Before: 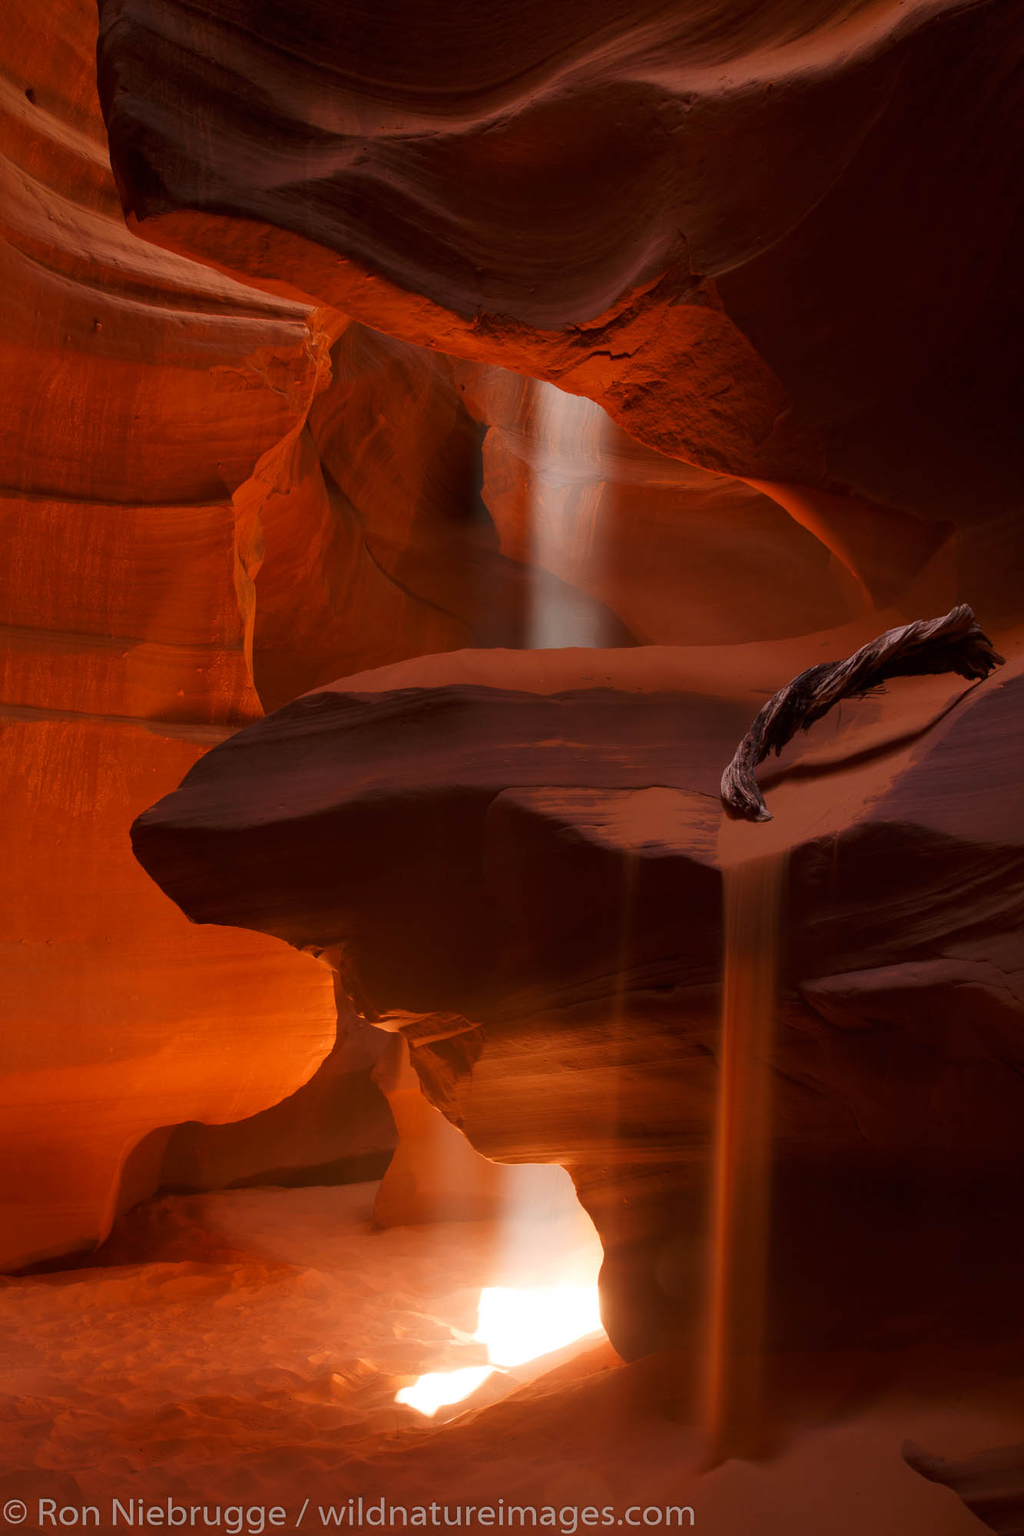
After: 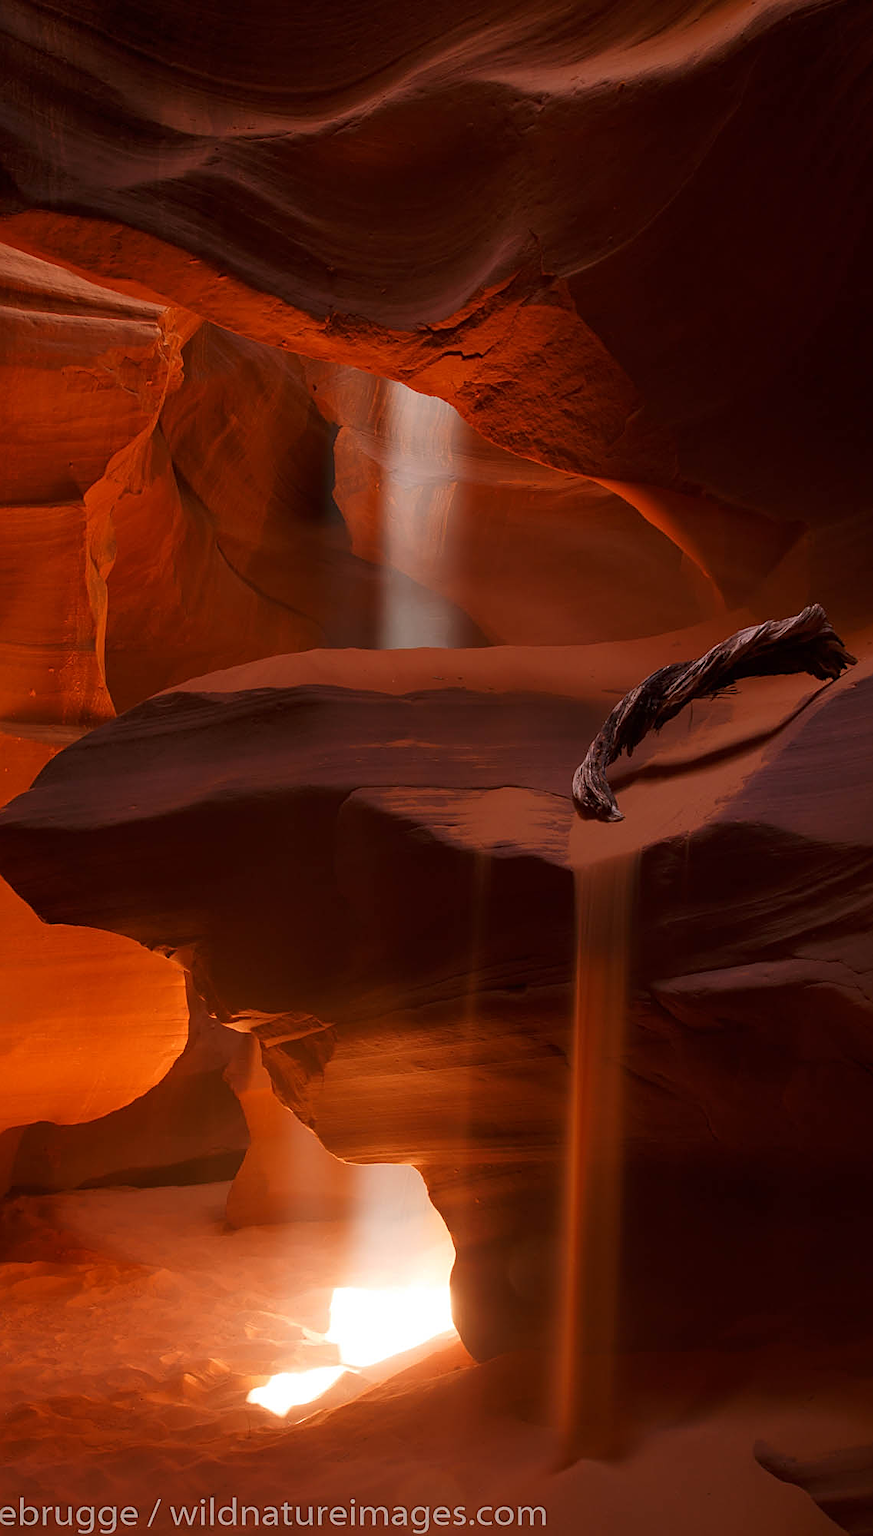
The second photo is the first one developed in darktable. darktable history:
sharpen: on, module defaults
crop and rotate: left 14.584%
